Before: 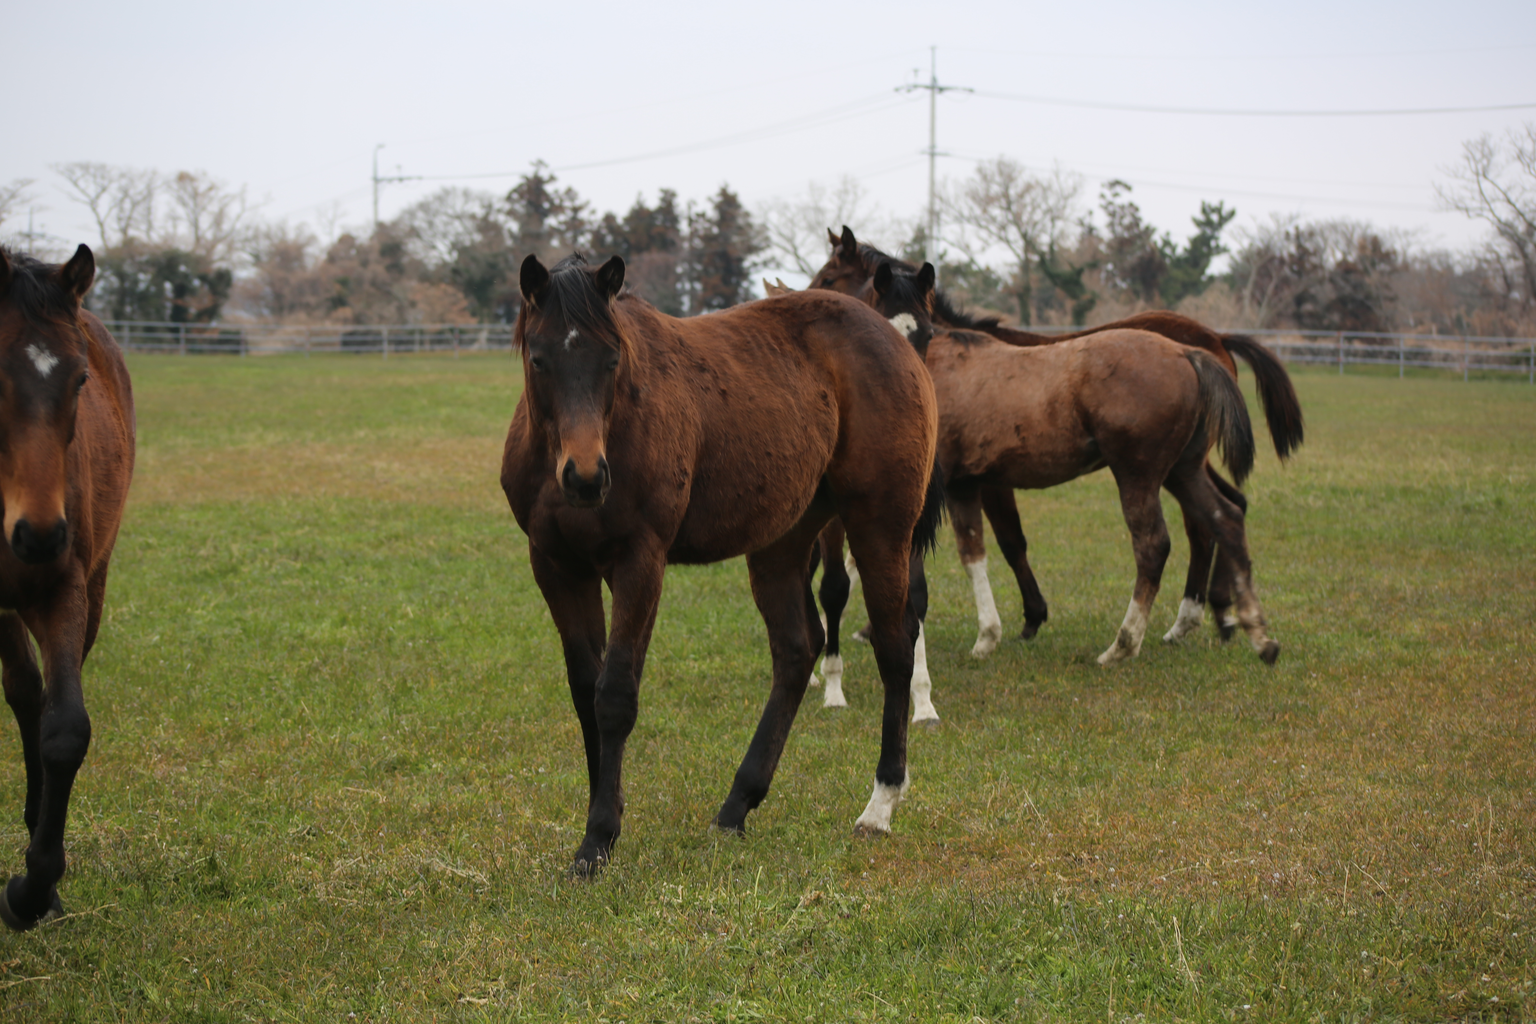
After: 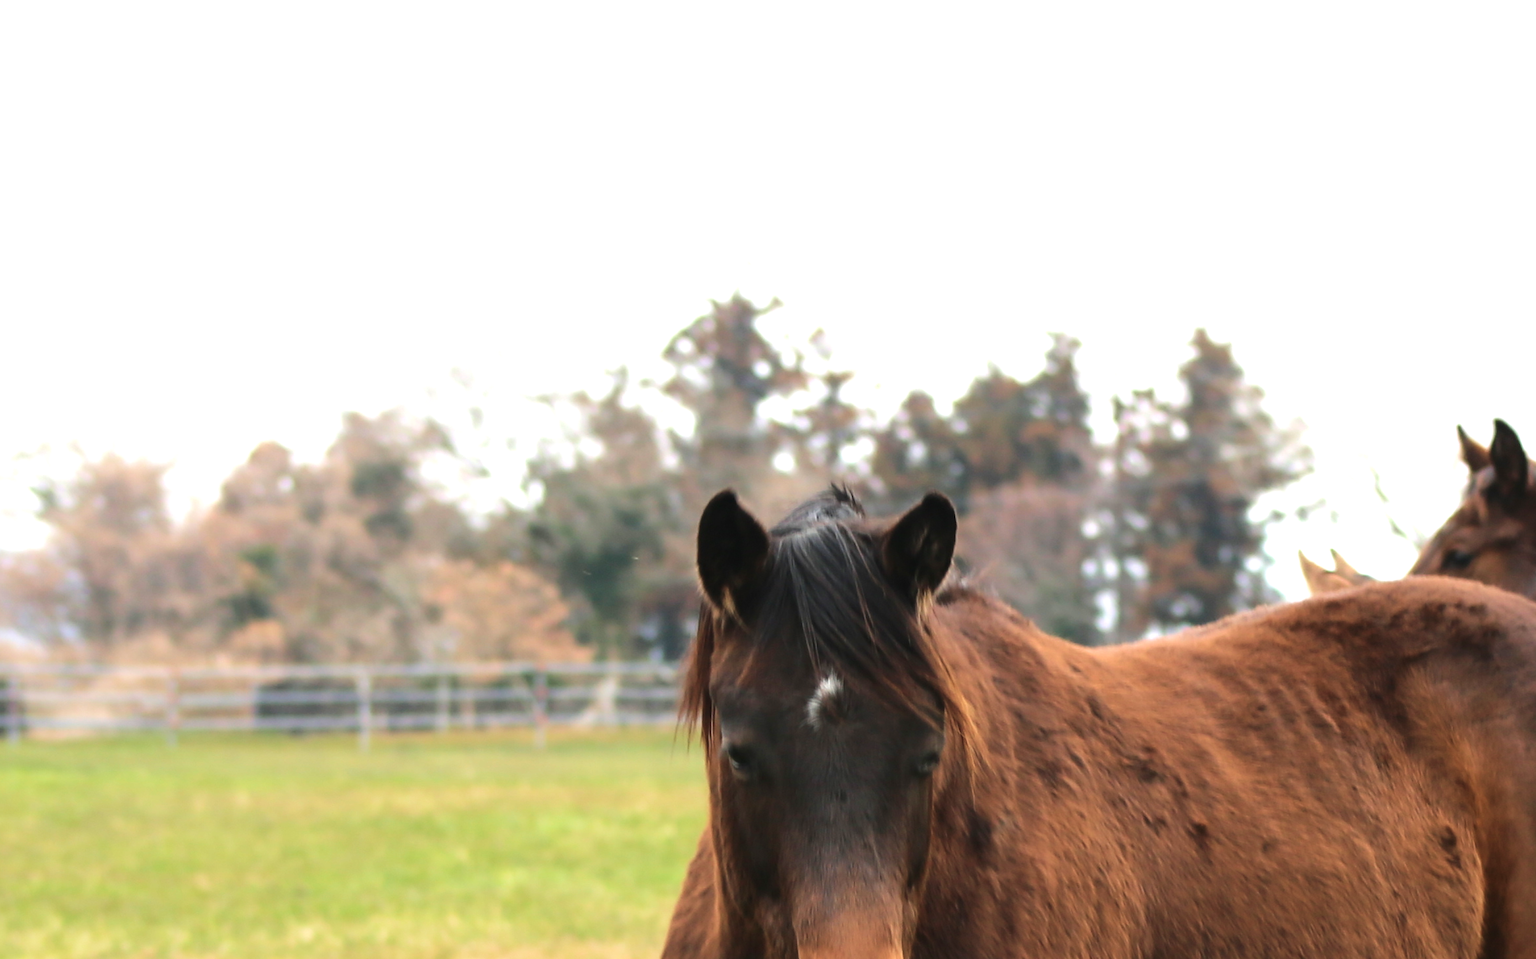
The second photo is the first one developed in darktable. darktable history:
exposure: black level correction 0, exposure 0.698 EV, compensate highlight preservation false
velvia: on, module defaults
tone equalizer: -8 EV -0.747 EV, -7 EV -0.694 EV, -6 EV -0.574 EV, -5 EV -0.378 EV, -3 EV 0.375 EV, -2 EV 0.6 EV, -1 EV 0.68 EV, +0 EV 0.743 EV, mask exposure compensation -0.488 EV
crop: left 15.484%, top 5.456%, right 44.011%, bottom 56.582%
